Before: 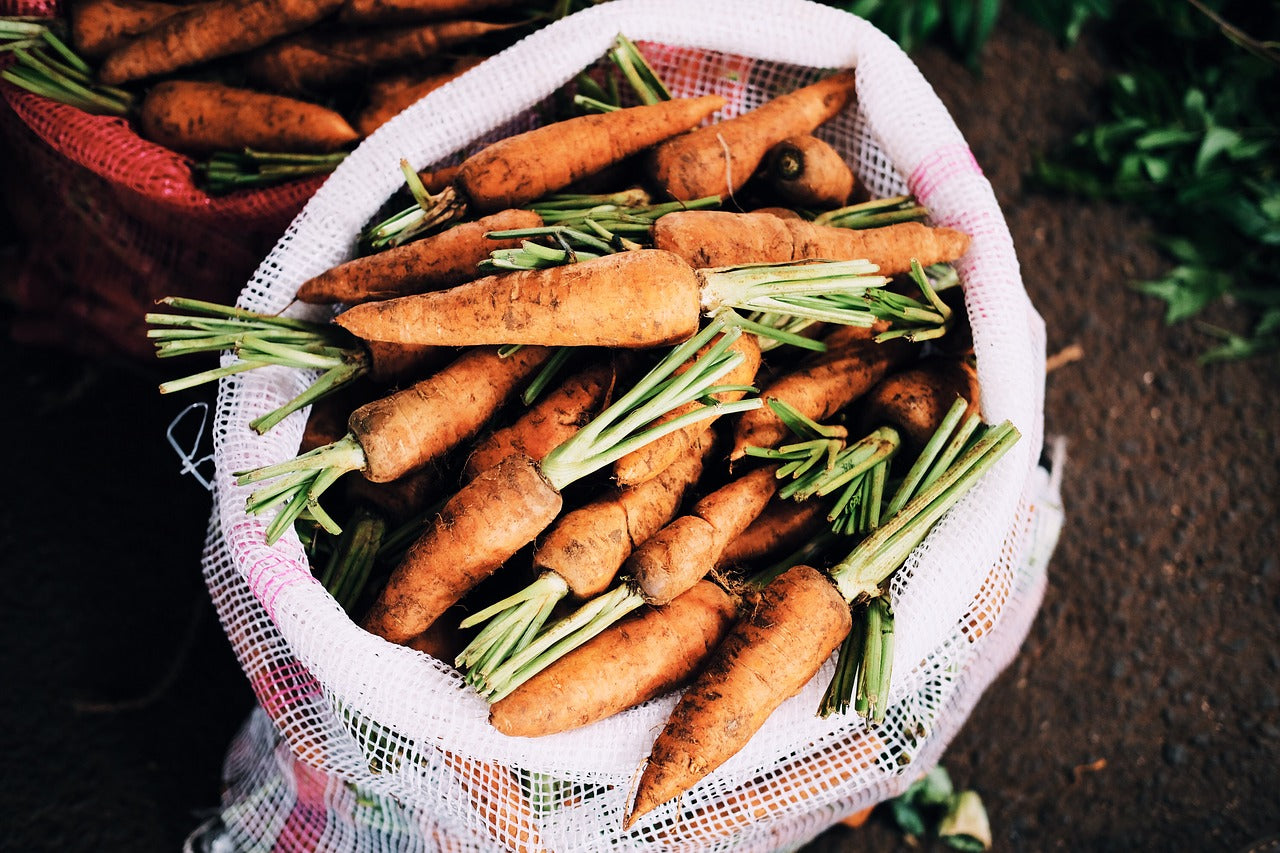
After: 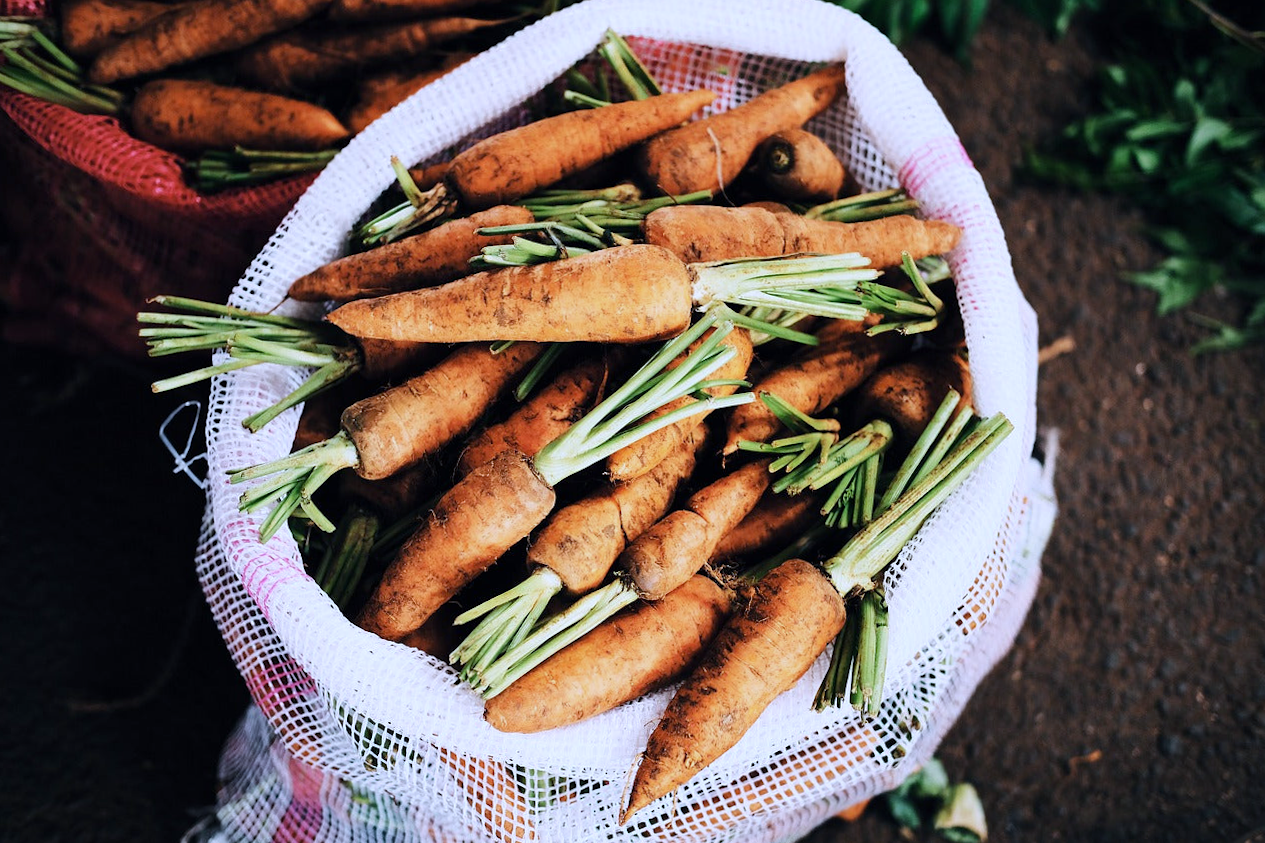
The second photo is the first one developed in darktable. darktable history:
rotate and perspective: rotation -0.45°, automatic cropping original format, crop left 0.008, crop right 0.992, crop top 0.012, crop bottom 0.988
white balance: red 0.931, blue 1.11
